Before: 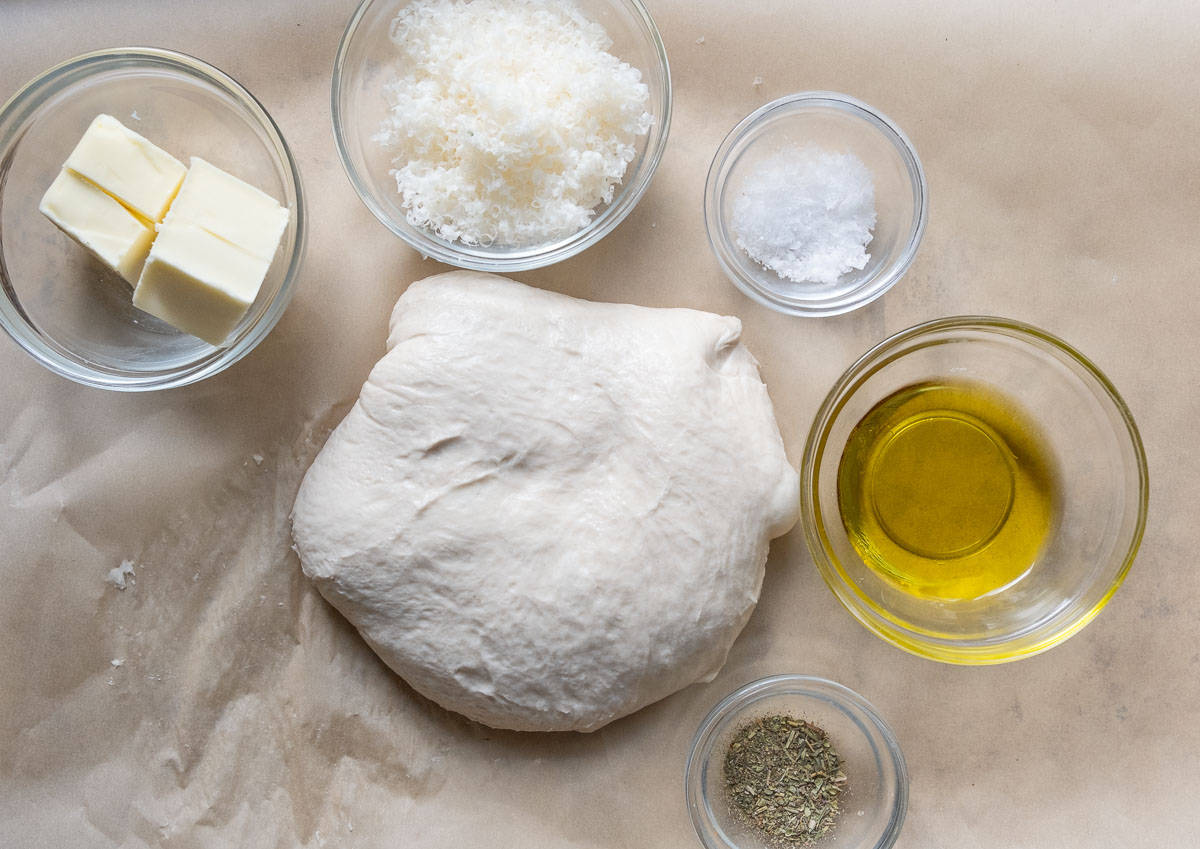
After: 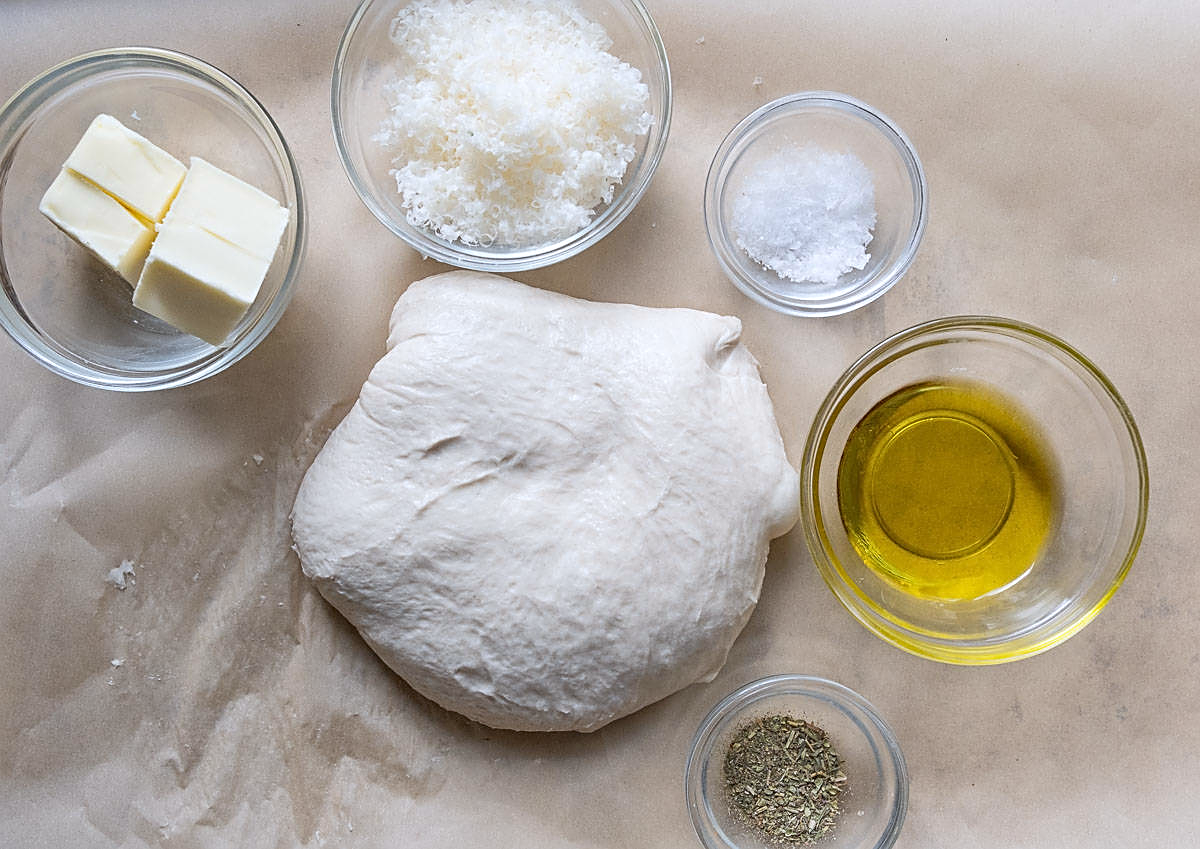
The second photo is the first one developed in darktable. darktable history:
sharpen: amount 0.55
white balance: red 0.983, blue 1.036
